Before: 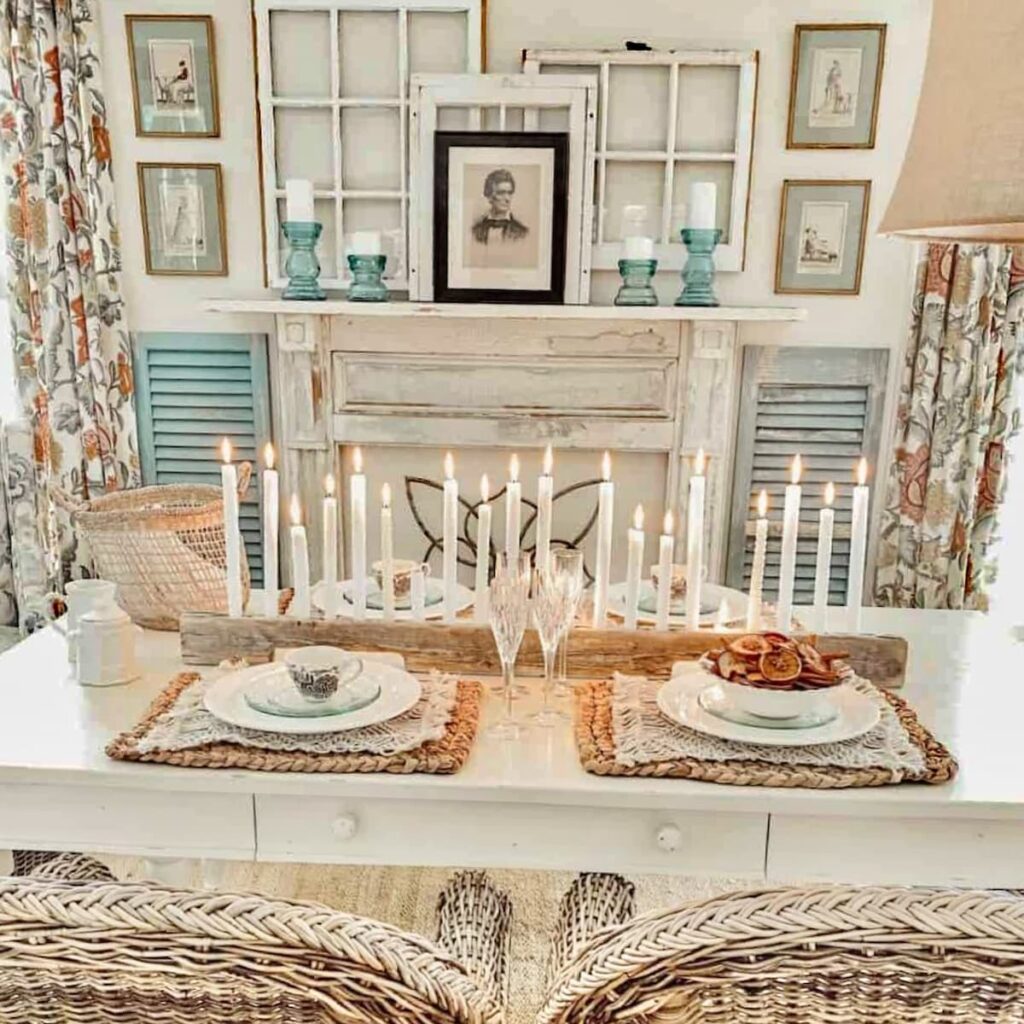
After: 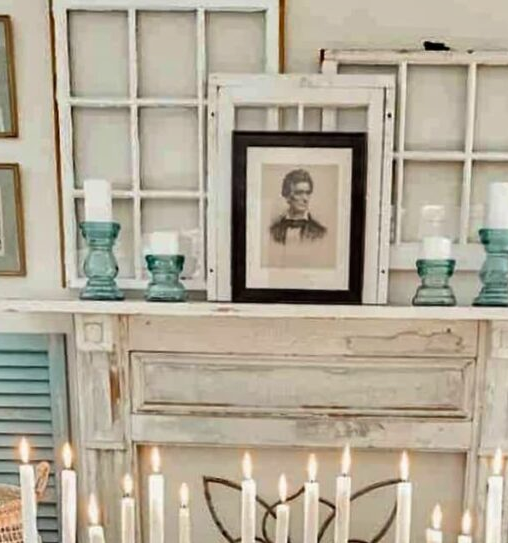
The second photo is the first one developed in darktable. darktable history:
shadows and highlights: shadows 20.87, highlights -37.33, highlights color adjustment 0.341%, soften with gaussian
crop: left 19.824%, right 30.523%, bottom 46.923%
